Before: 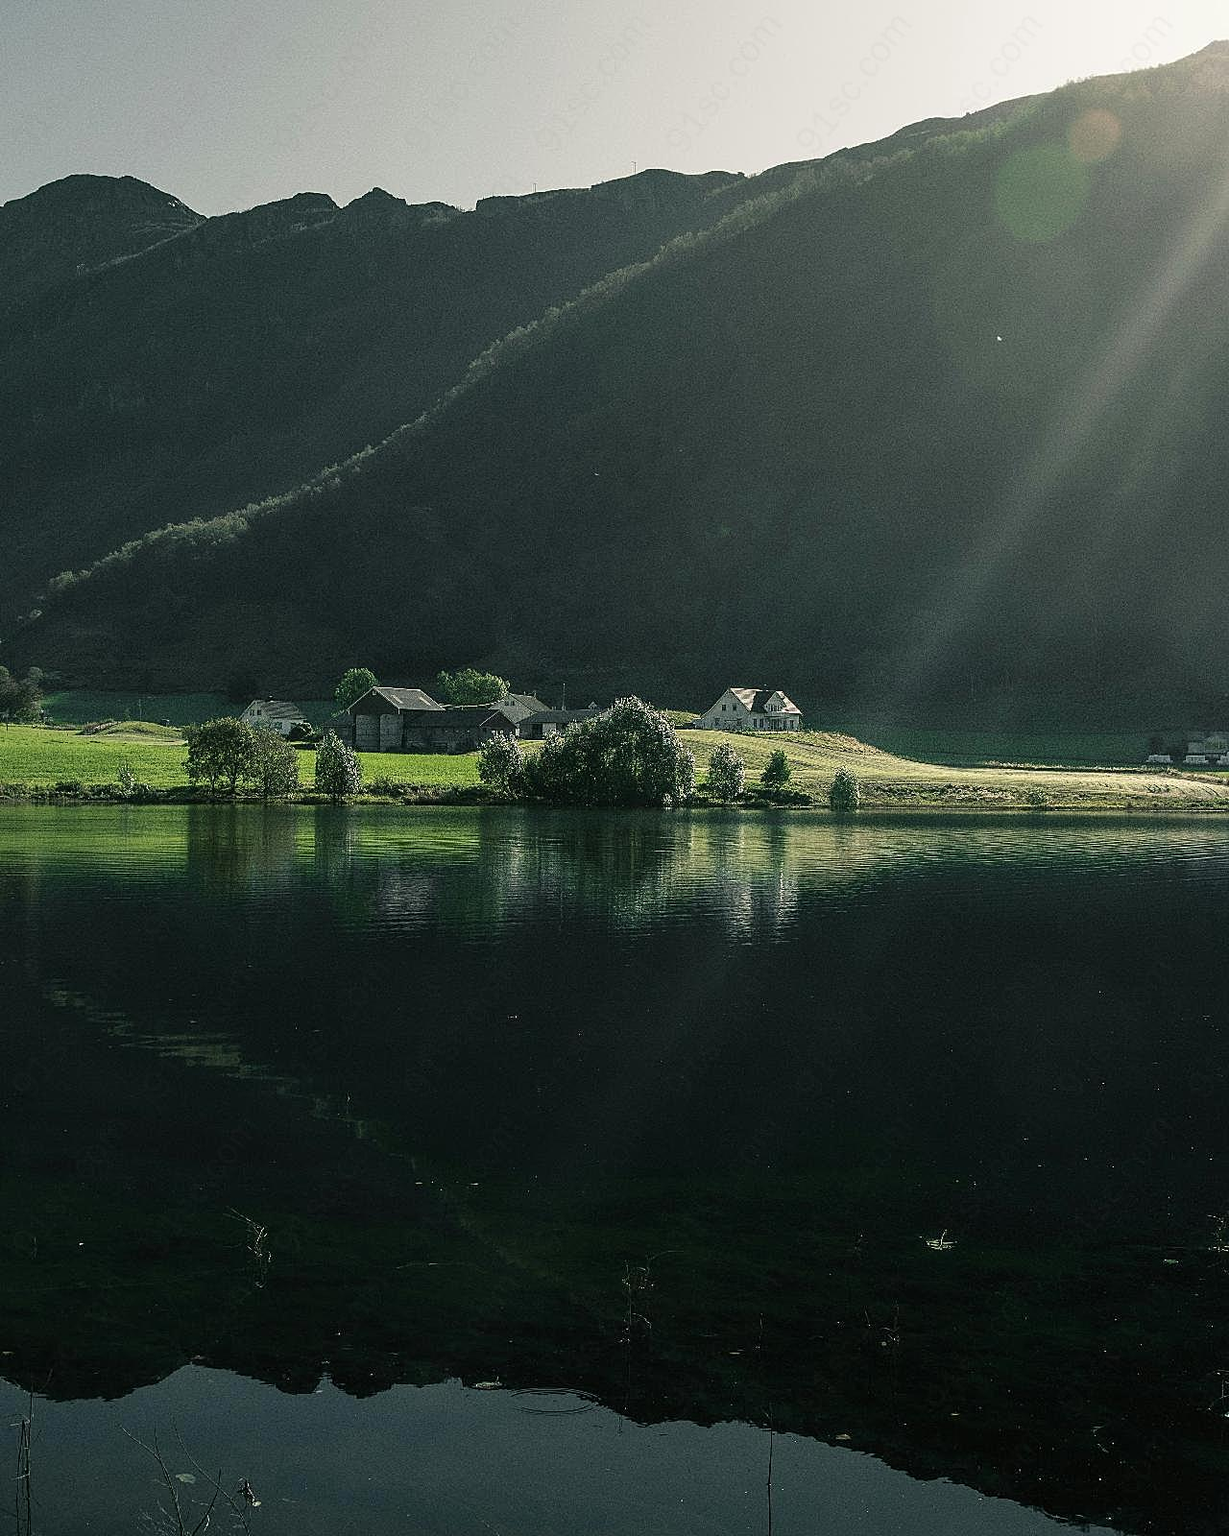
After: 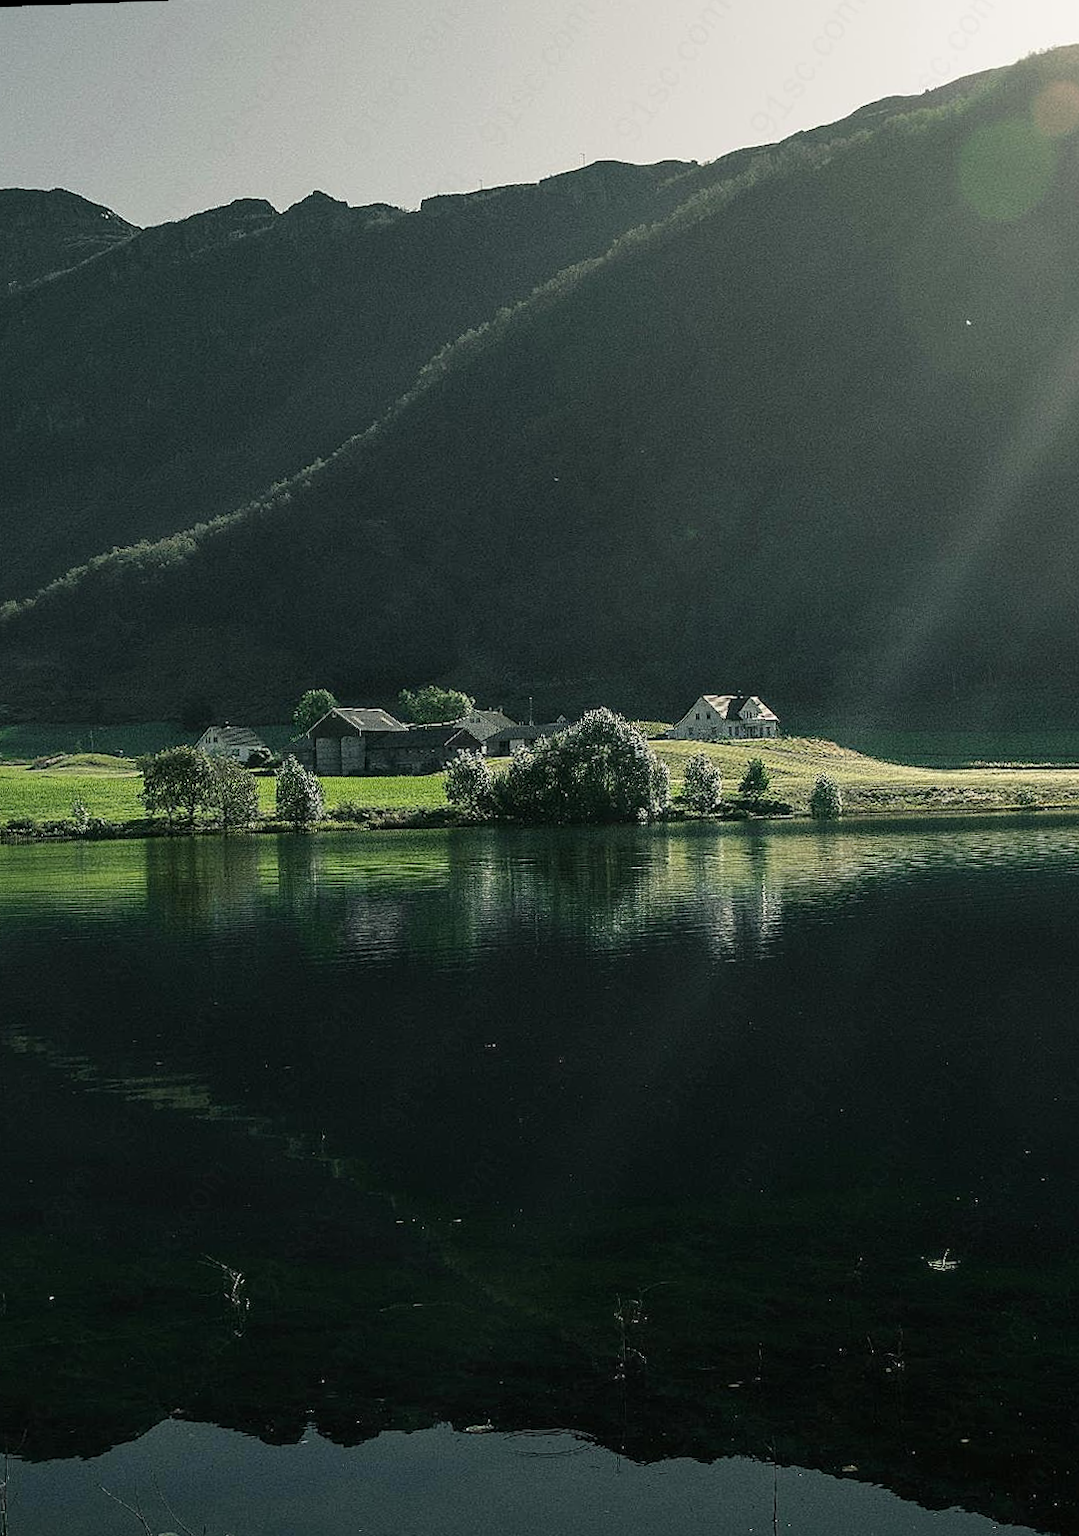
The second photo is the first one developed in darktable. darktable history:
crop and rotate: angle 1°, left 4.281%, top 0.642%, right 11.383%, bottom 2.486%
rotate and perspective: rotation -1.17°, automatic cropping off
